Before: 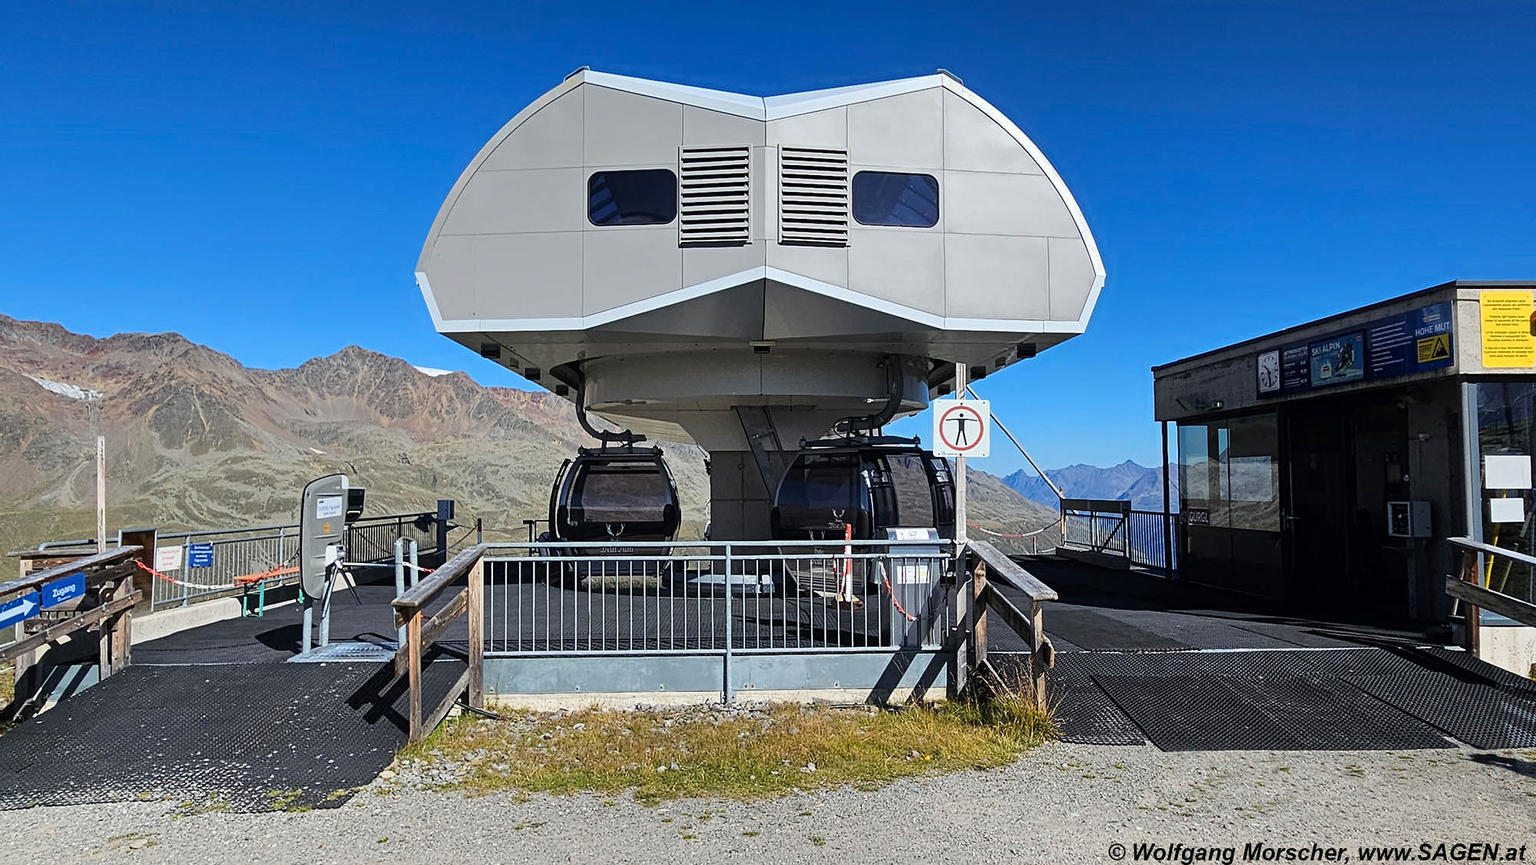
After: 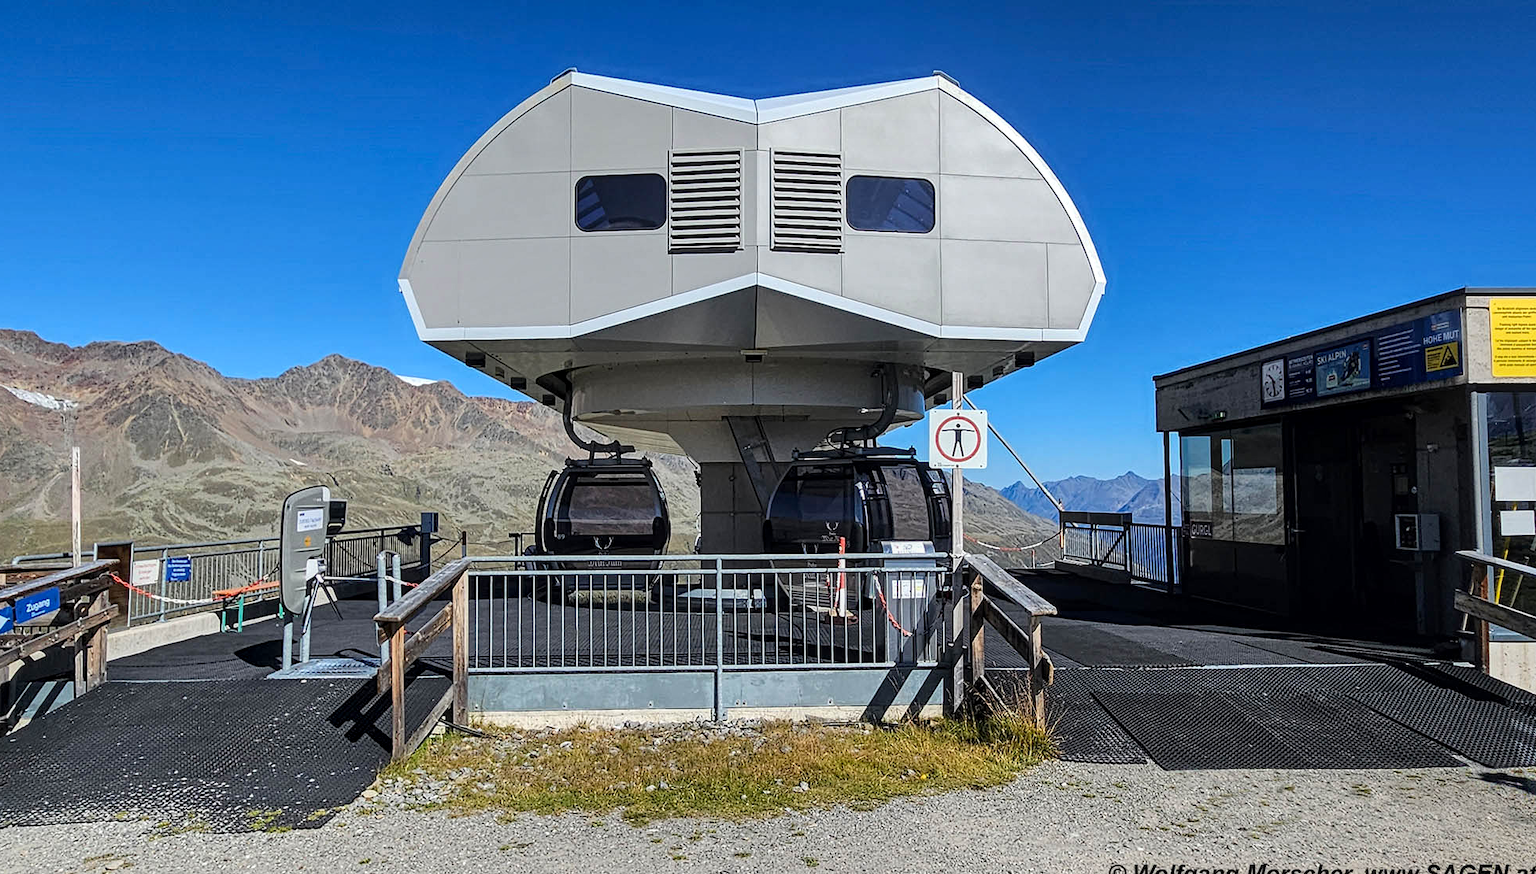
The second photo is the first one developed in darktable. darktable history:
crop and rotate: left 1.774%, right 0.633%, bottom 1.28%
local contrast: on, module defaults
